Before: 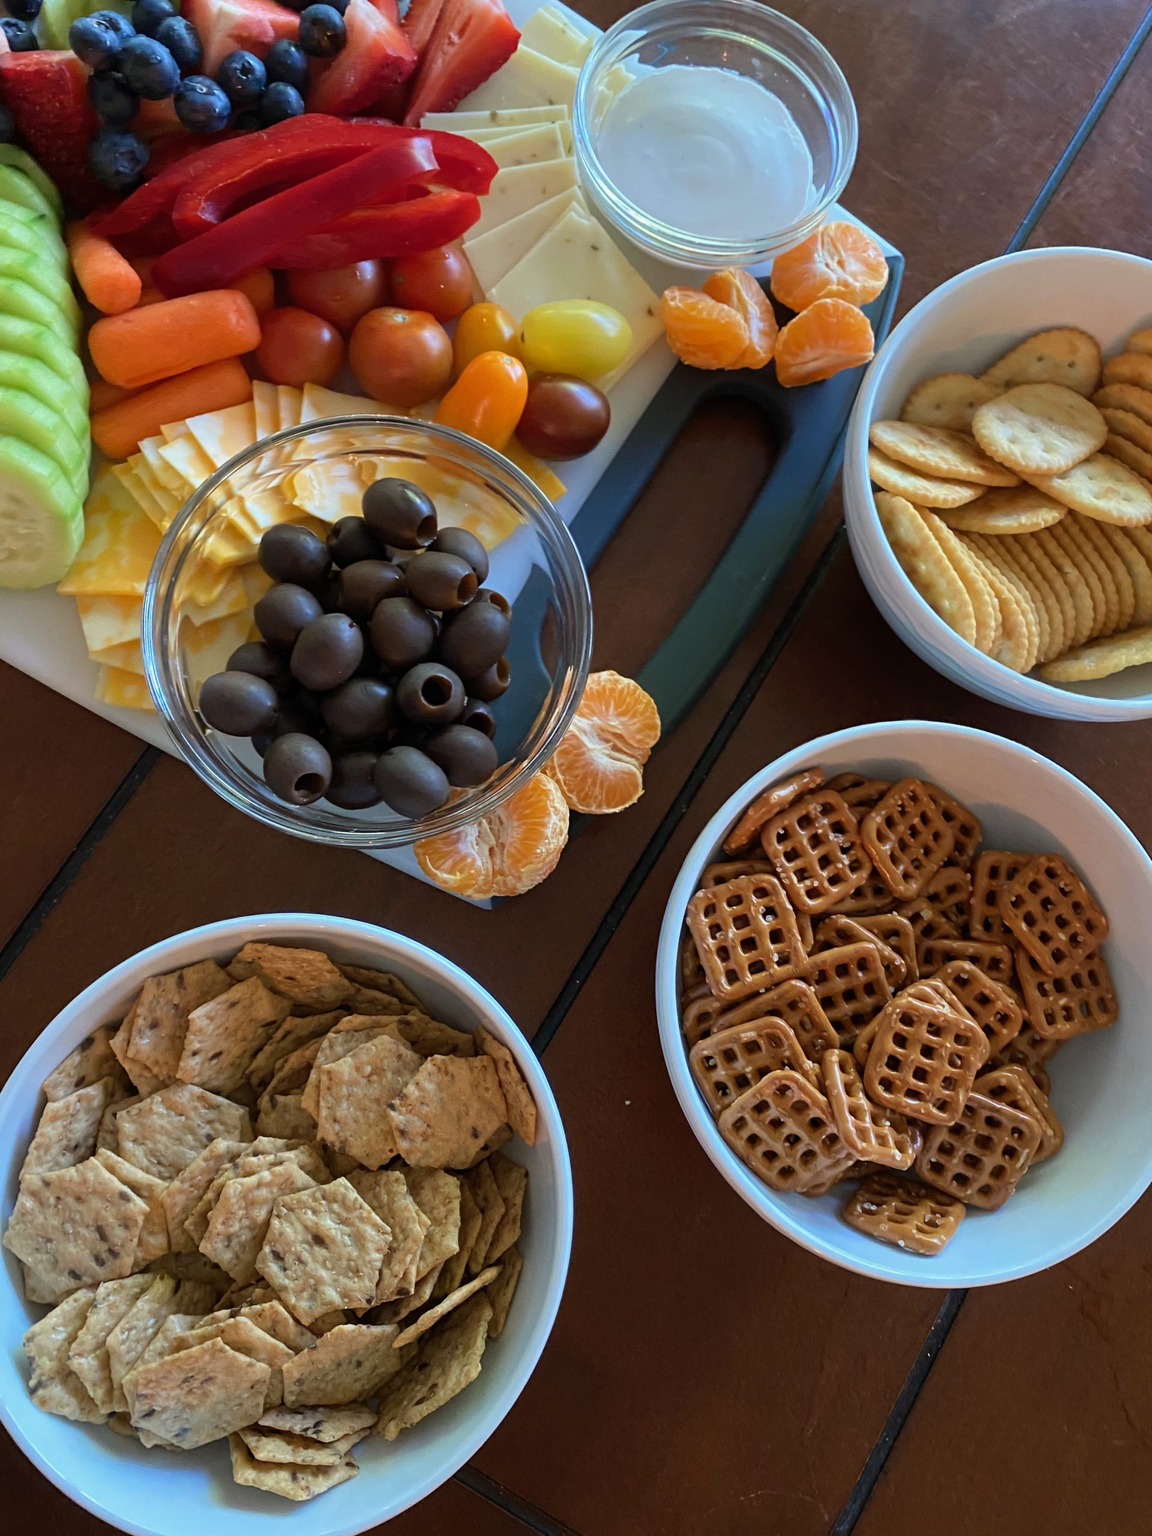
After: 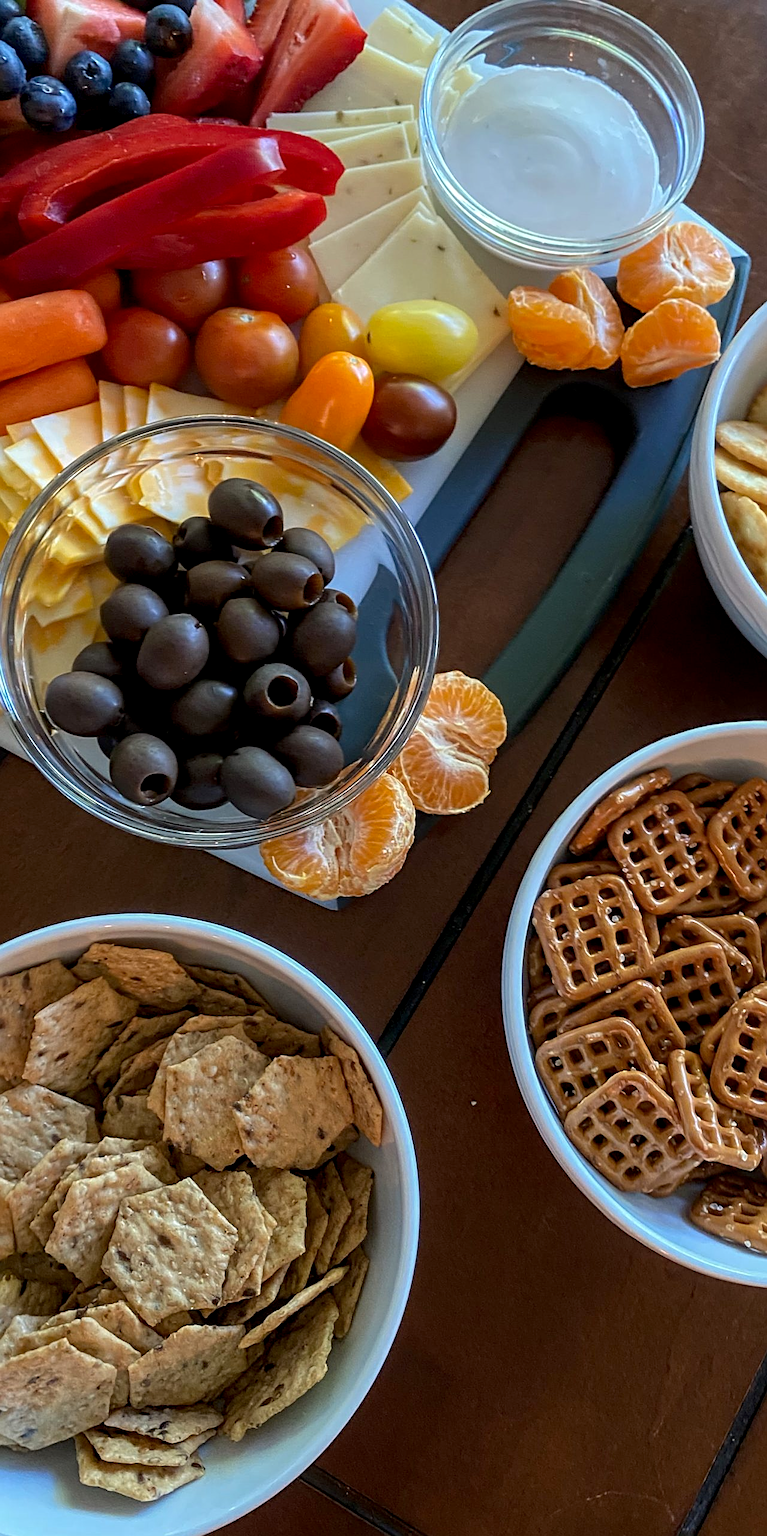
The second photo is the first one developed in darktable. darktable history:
tone equalizer: on, module defaults
local contrast: on, module defaults
crop and rotate: left 13.409%, right 19.924%
sharpen: on, module defaults
